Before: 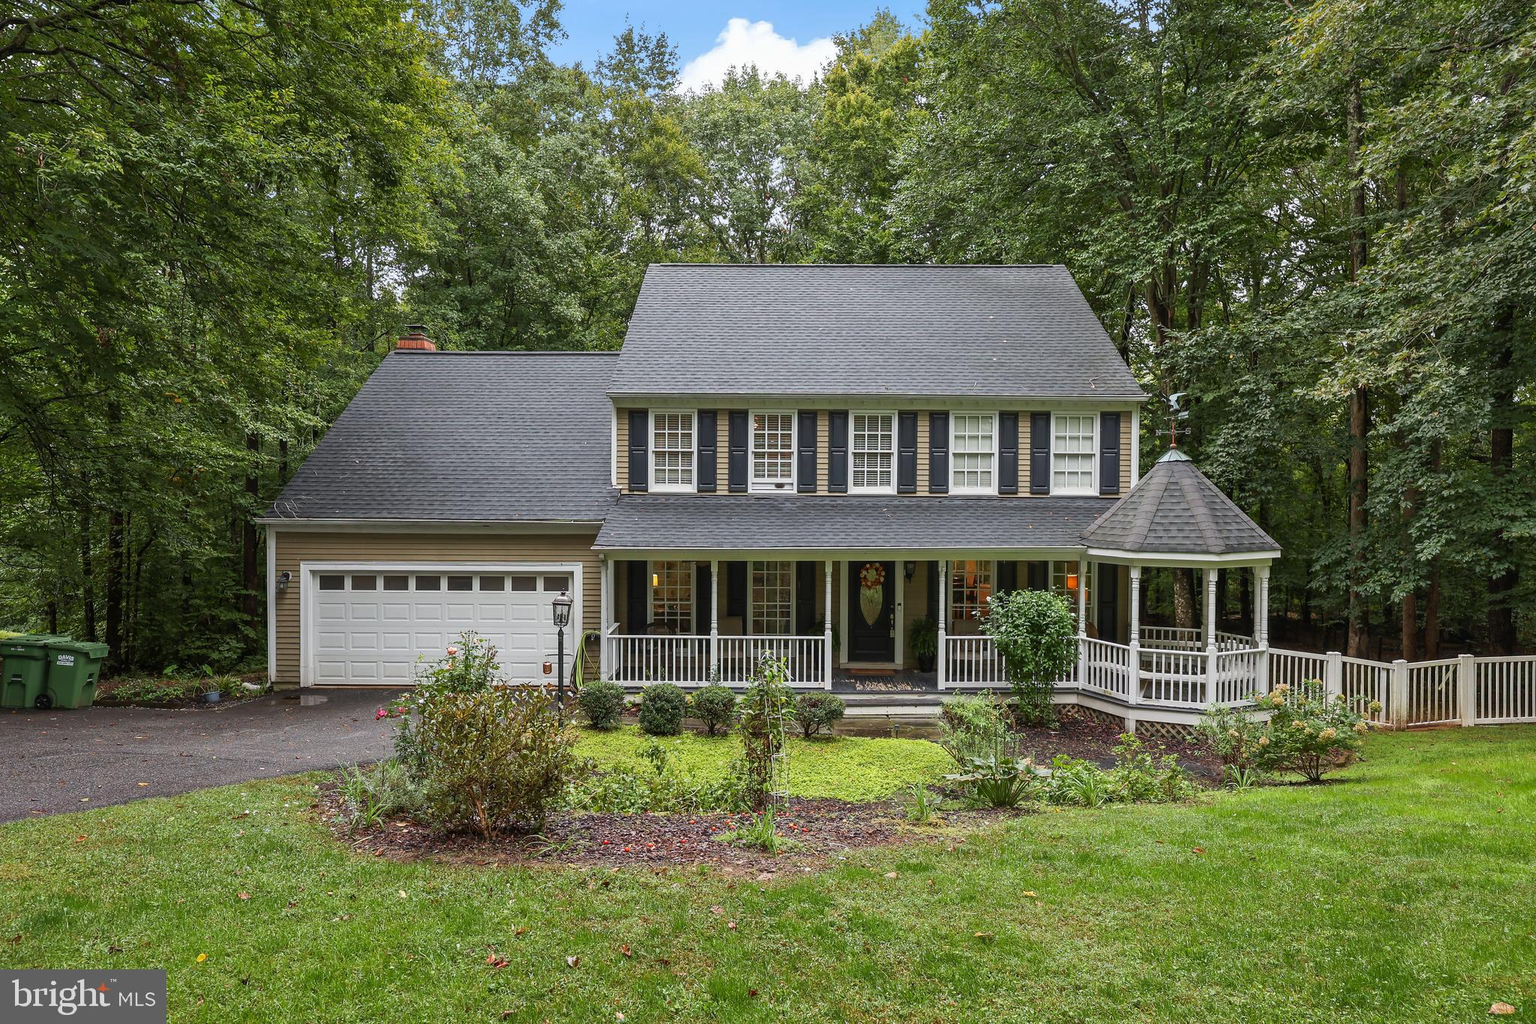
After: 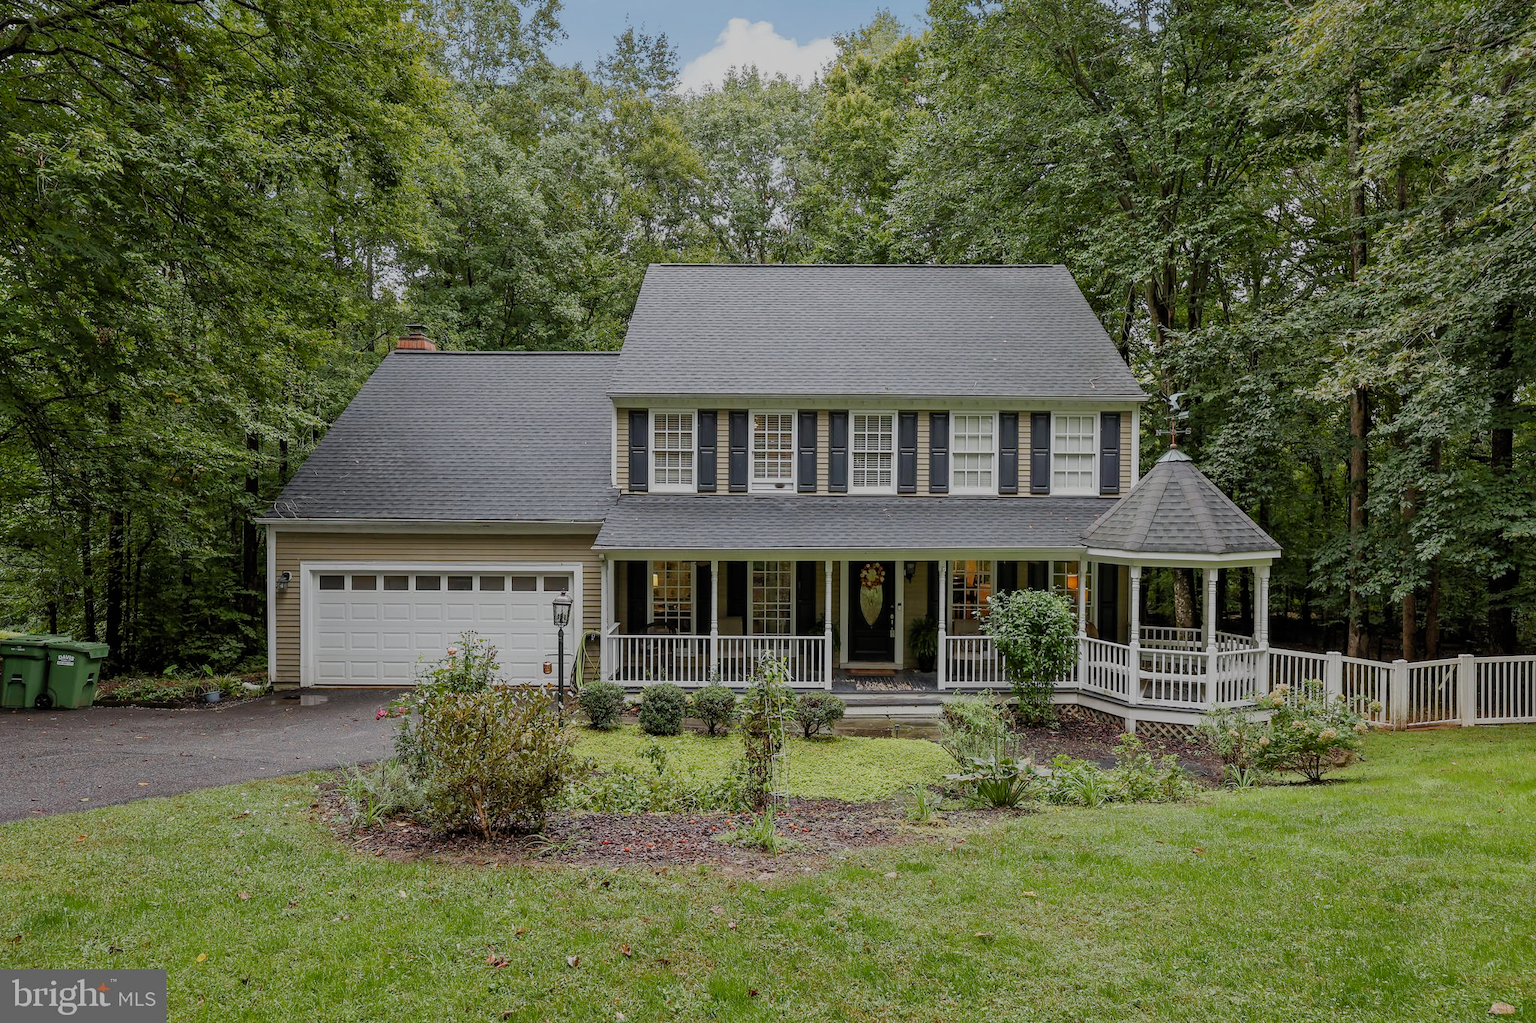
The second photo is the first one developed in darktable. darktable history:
filmic rgb: black relative exposure -6.56 EV, white relative exposure 4.74 EV, hardness 3.15, contrast 0.798, add noise in highlights 0, preserve chrominance no, color science v4 (2020)
